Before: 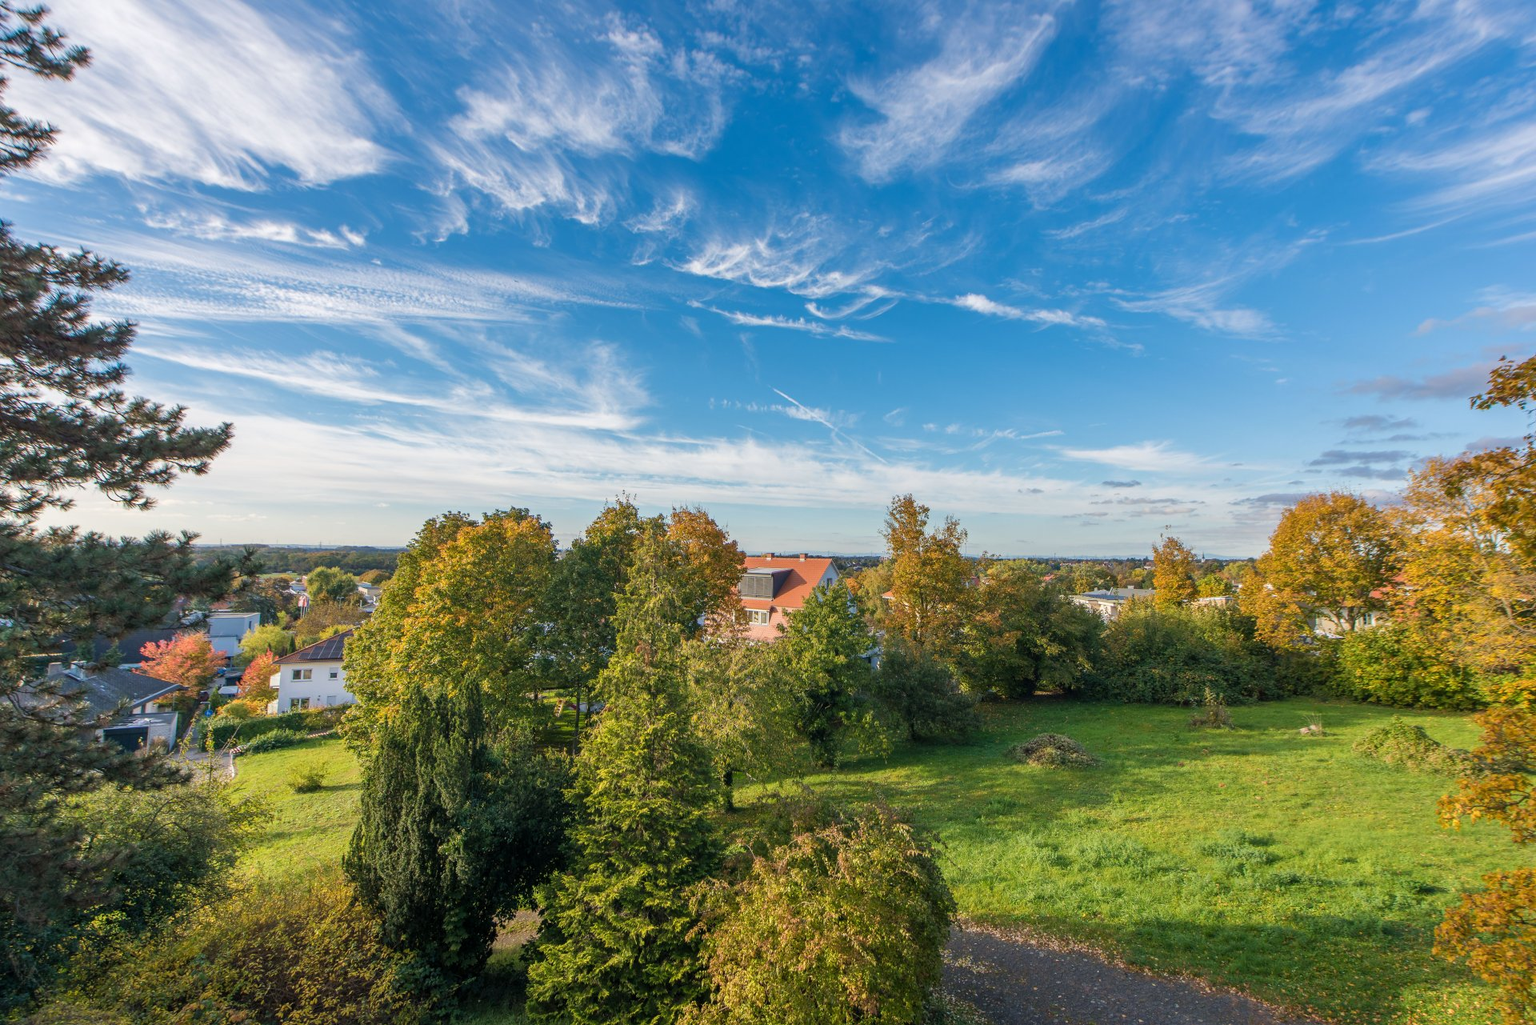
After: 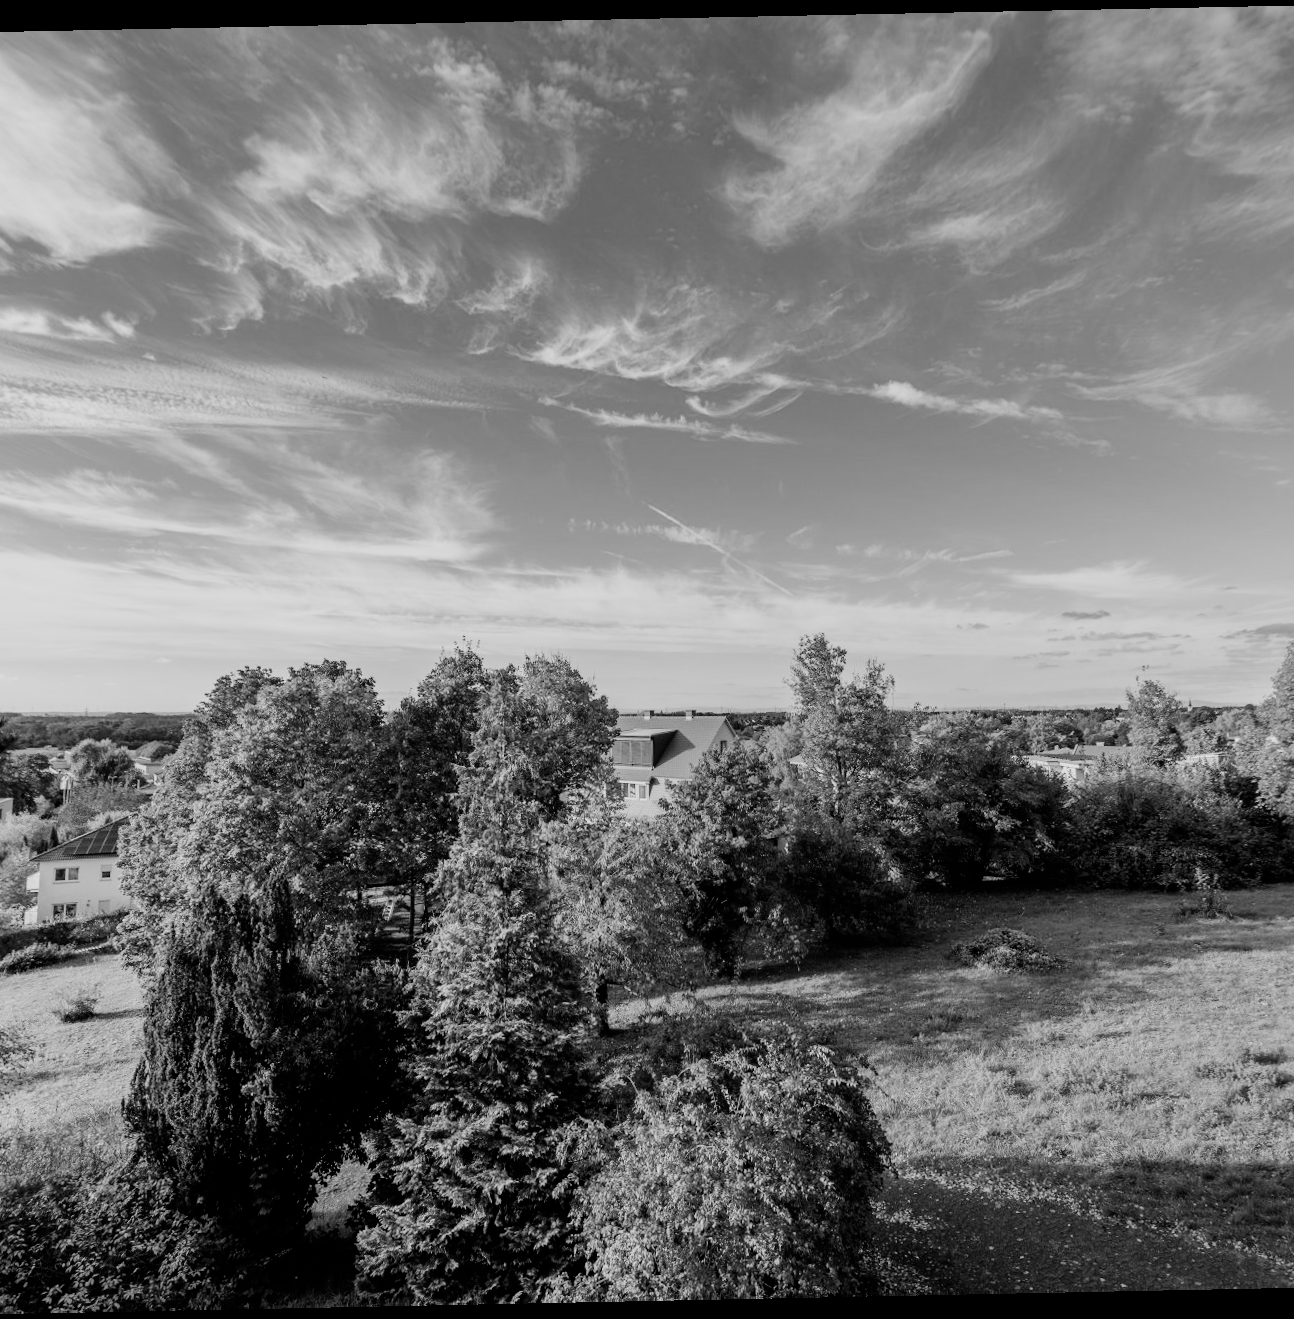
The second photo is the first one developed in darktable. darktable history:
rotate and perspective: rotation -1.17°, automatic cropping off
monochrome: a 32, b 64, size 2.3
filmic rgb: black relative exposure -5 EV, hardness 2.88, contrast 1.4, highlights saturation mix -30%
crop: left 16.899%, right 16.556%
